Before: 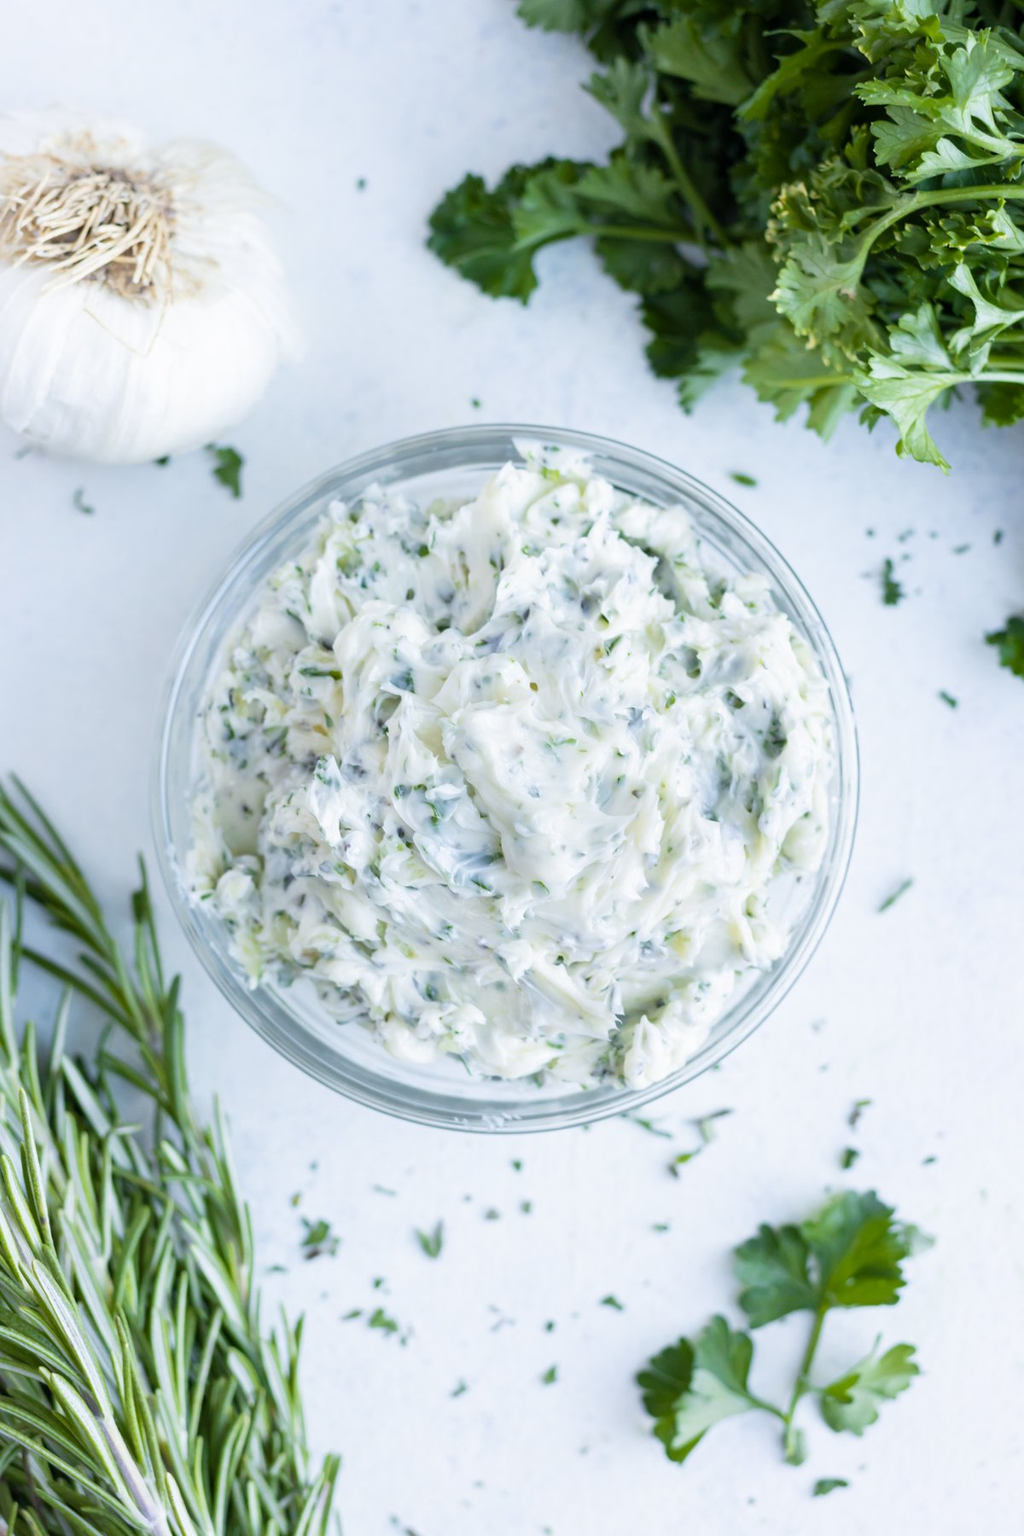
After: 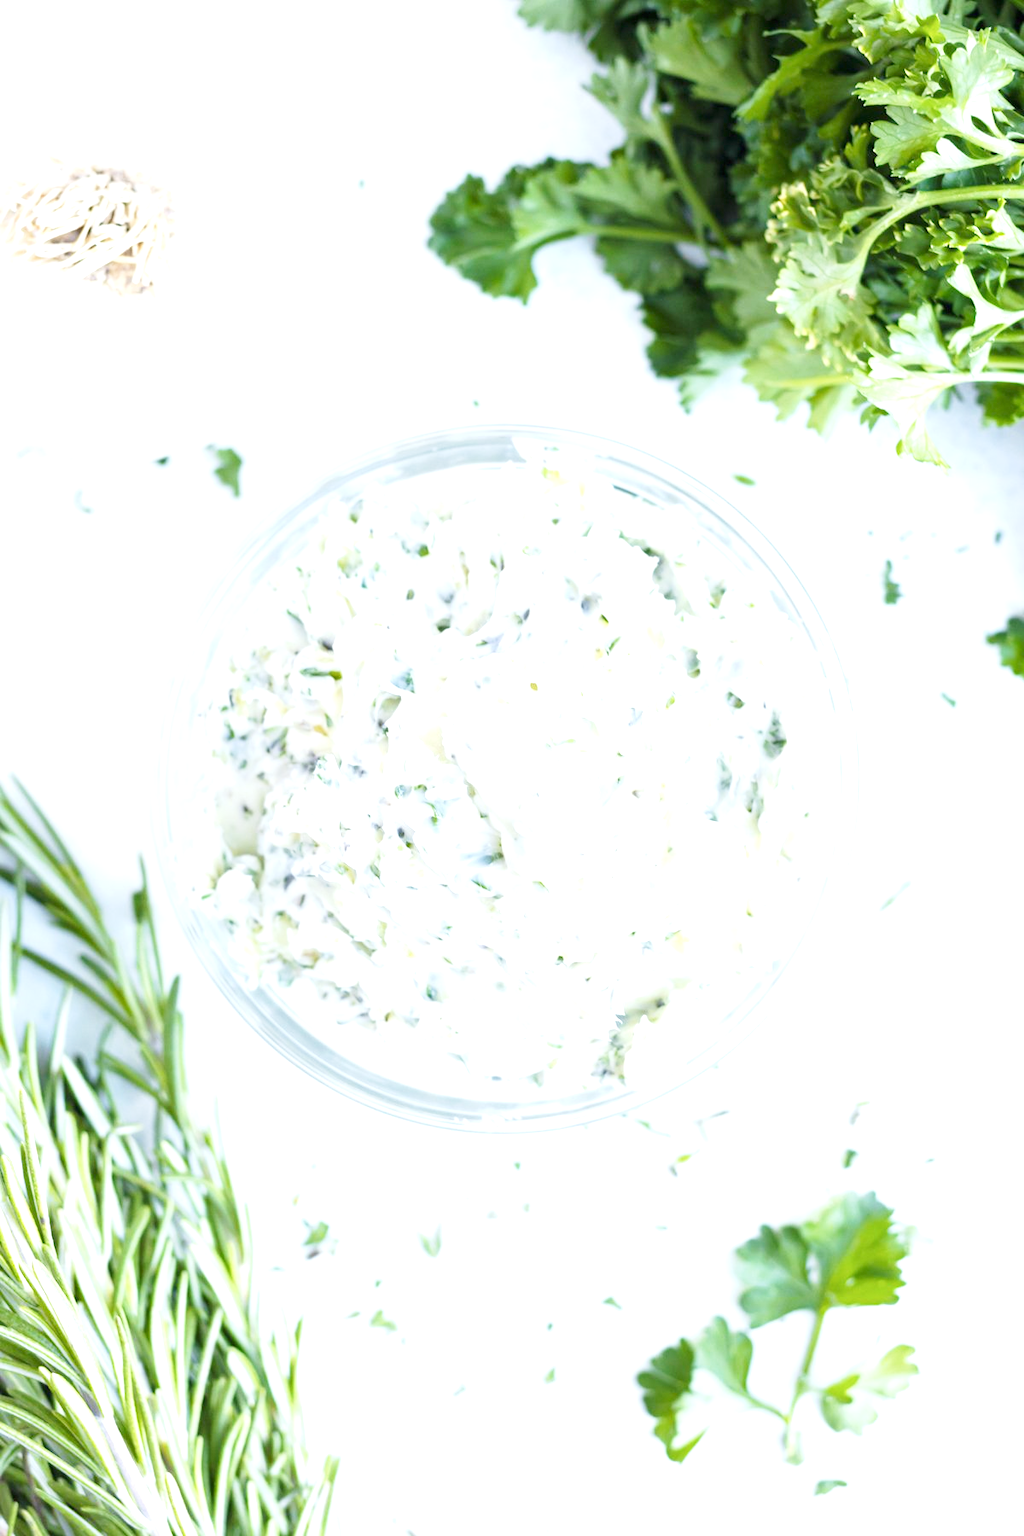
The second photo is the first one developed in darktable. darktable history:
base curve: curves: ch0 [(0, 0) (0.204, 0.334) (0.55, 0.733) (1, 1)], preserve colors none
exposure: black level correction 0, exposure 1.097 EV, compensate highlight preservation false
